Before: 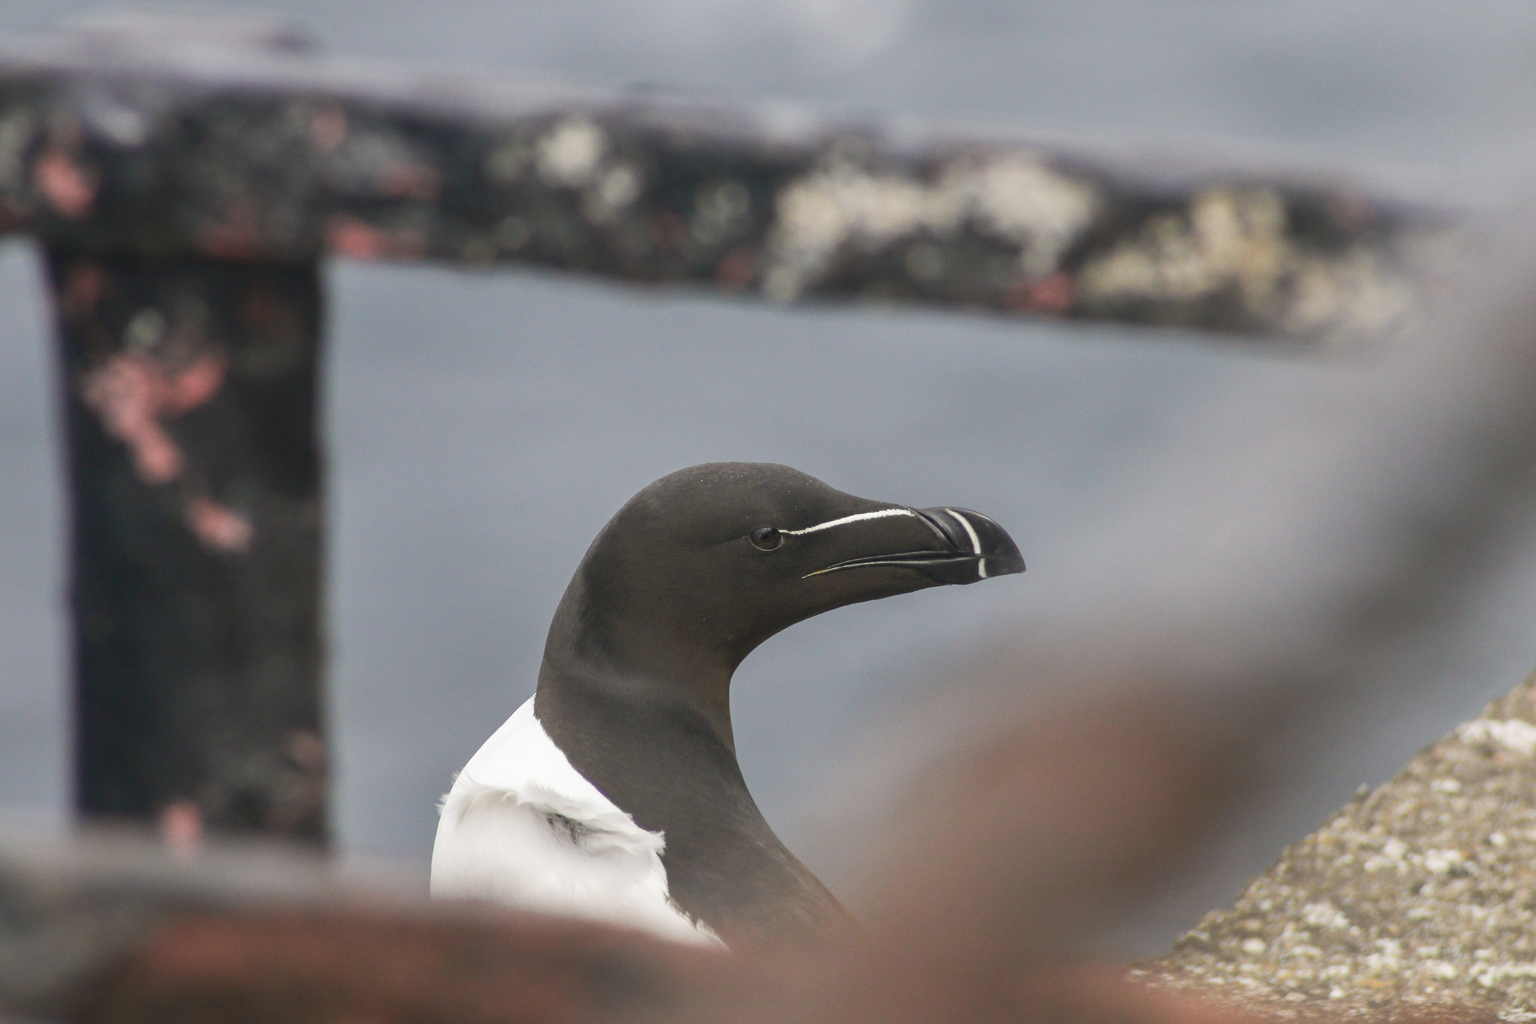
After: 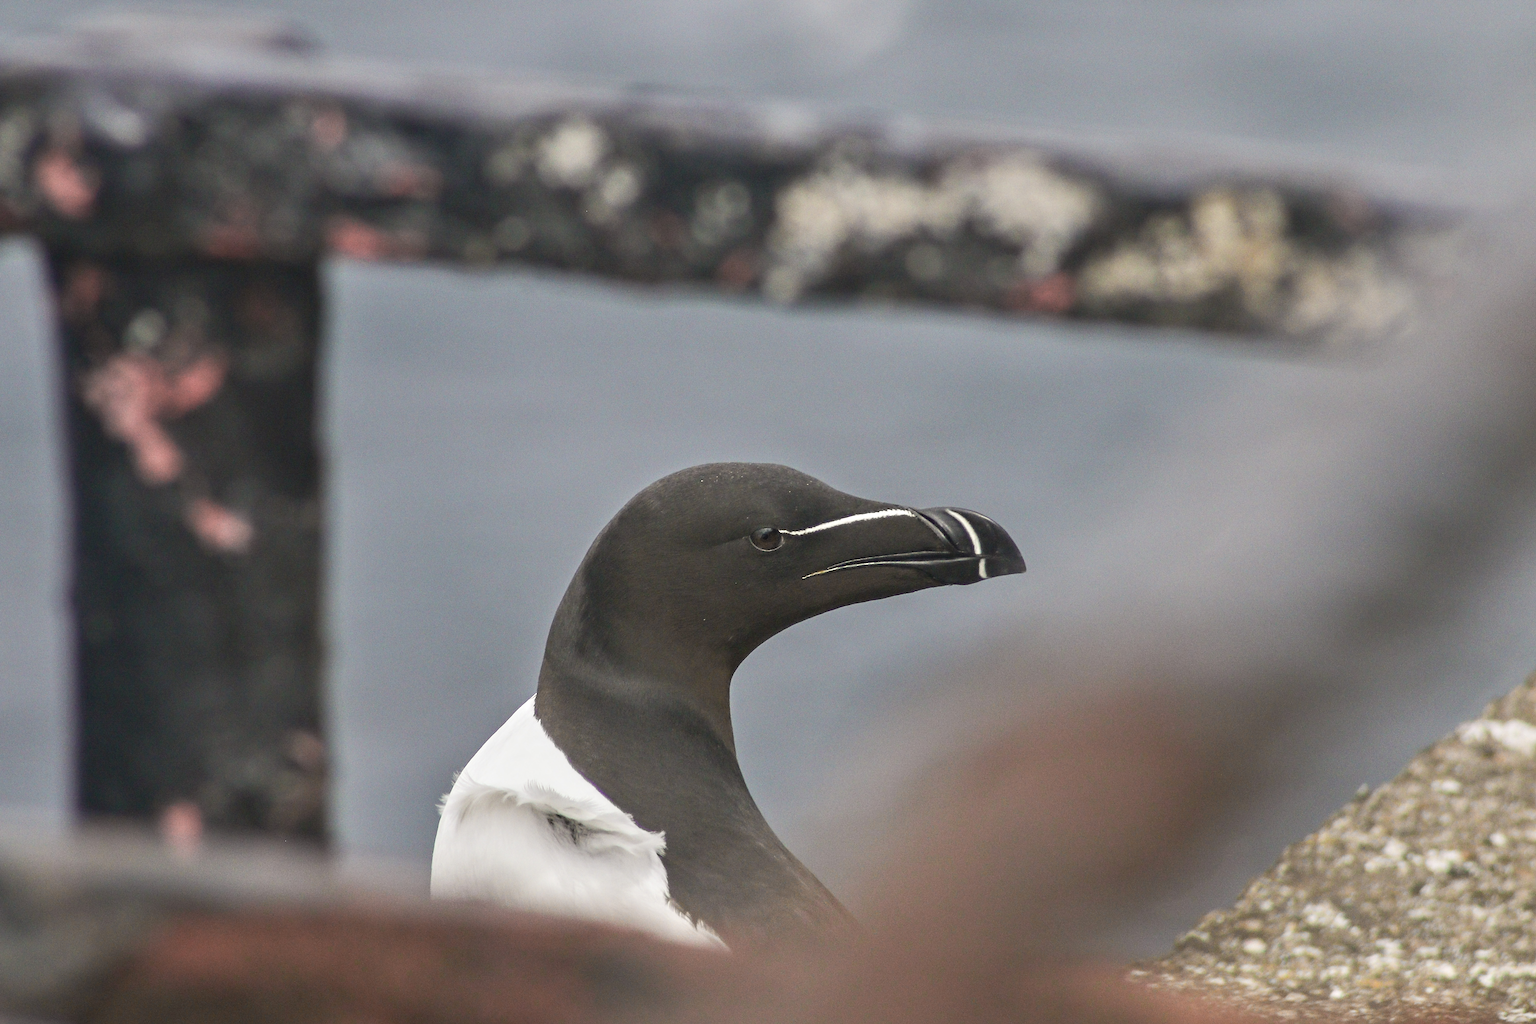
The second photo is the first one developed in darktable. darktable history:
contrast brightness saturation: contrast -0.11
sharpen: on, module defaults
contrast equalizer: y [[0.545, 0.572, 0.59, 0.59, 0.571, 0.545], [0.5 ×6], [0.5 ×6], [0 ×6], [0 ×6]]
